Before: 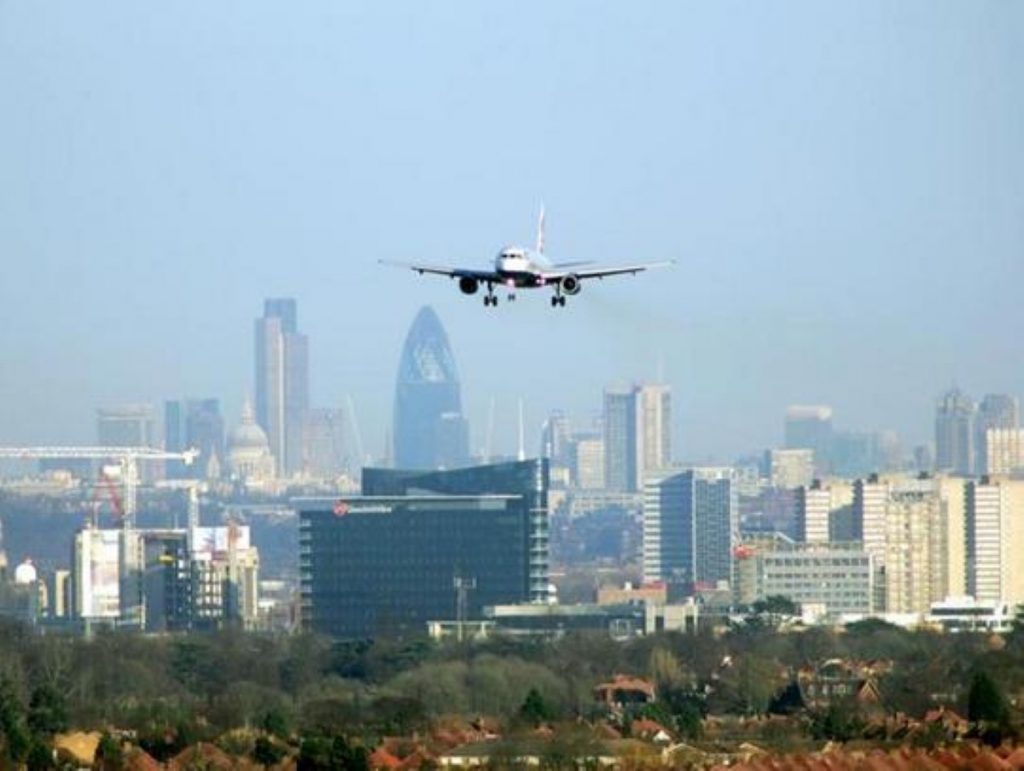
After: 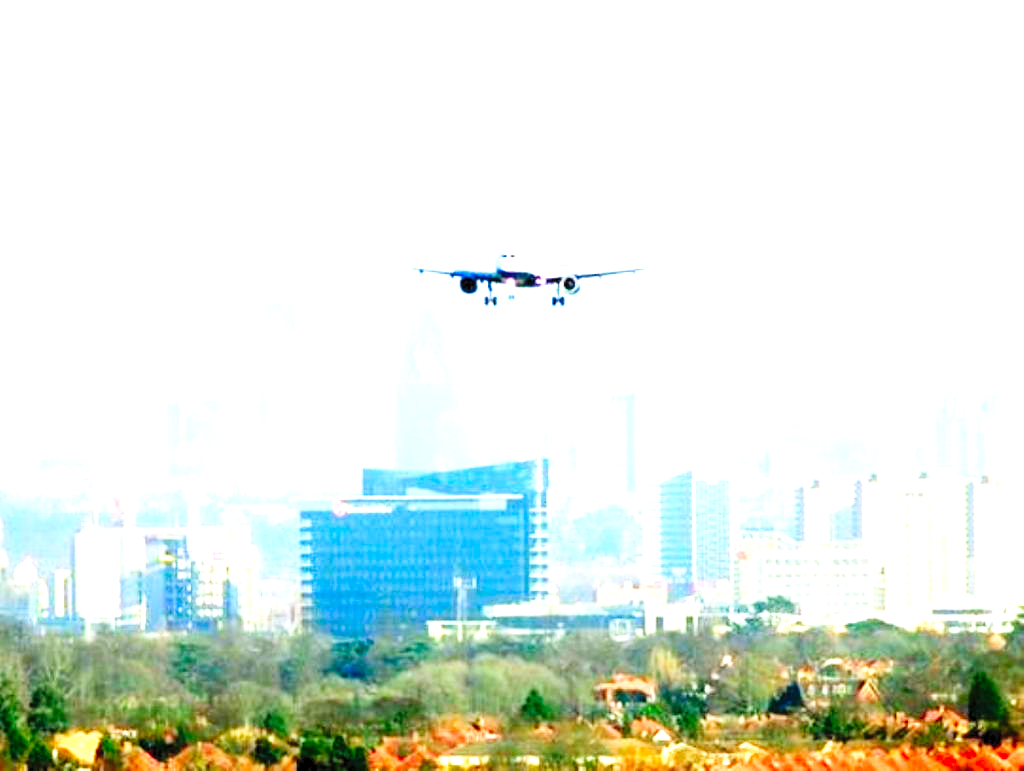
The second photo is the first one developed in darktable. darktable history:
levels: levels [0.008, 0.318, 0.836]
base curve: curves: ch0 [(0, 0) (0.007, 0.004) (0.027, 0.03) (0.046, 0.07) (0.207, 0.54) (0.442, 0.872) (0.673, 0.972) (1, 1)], preserve colors none
